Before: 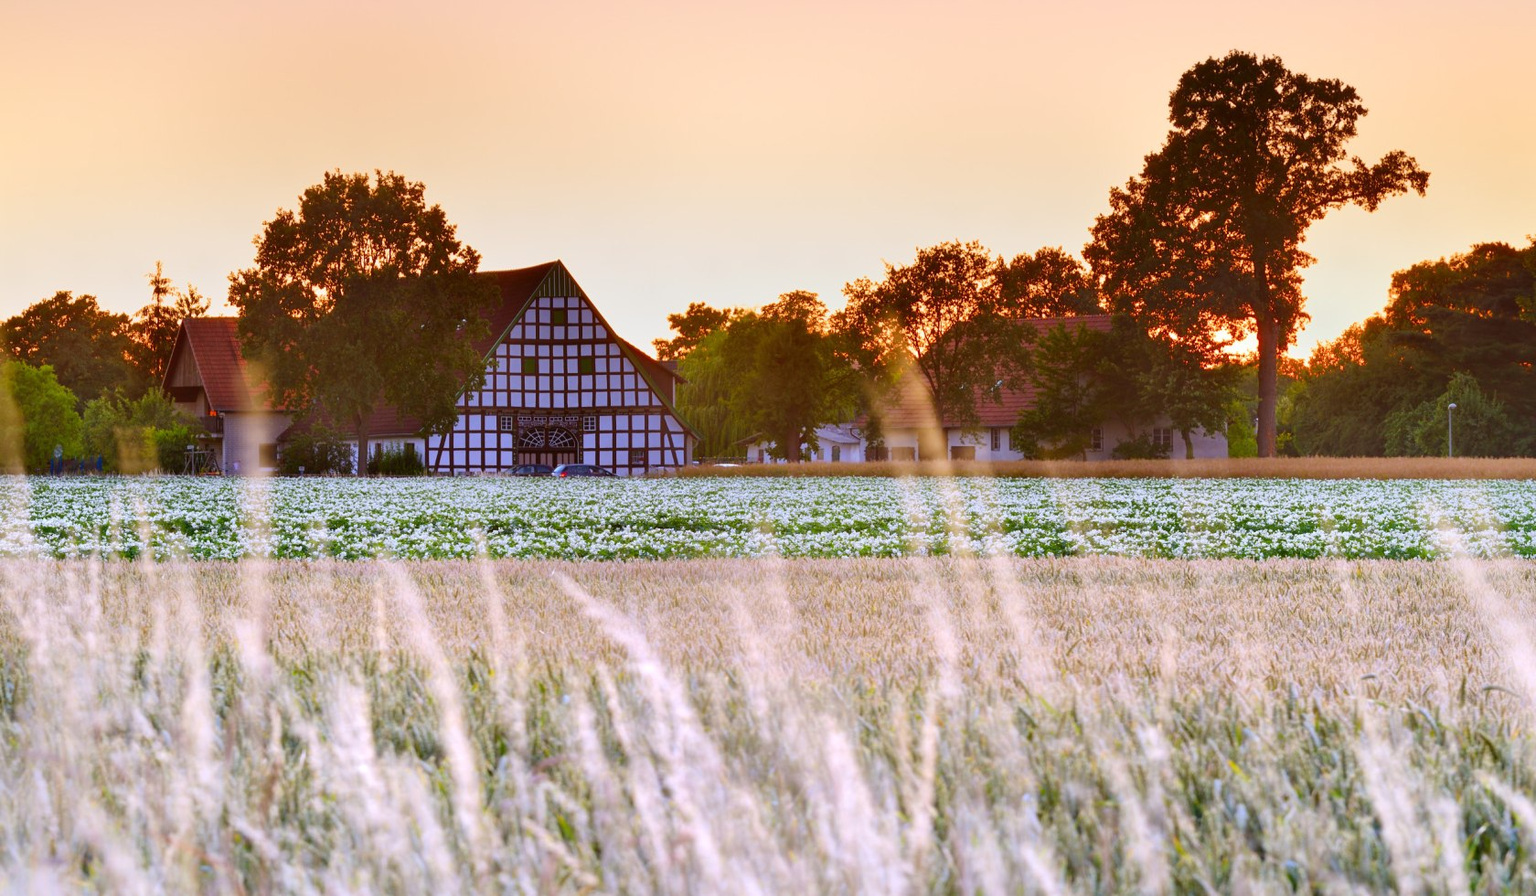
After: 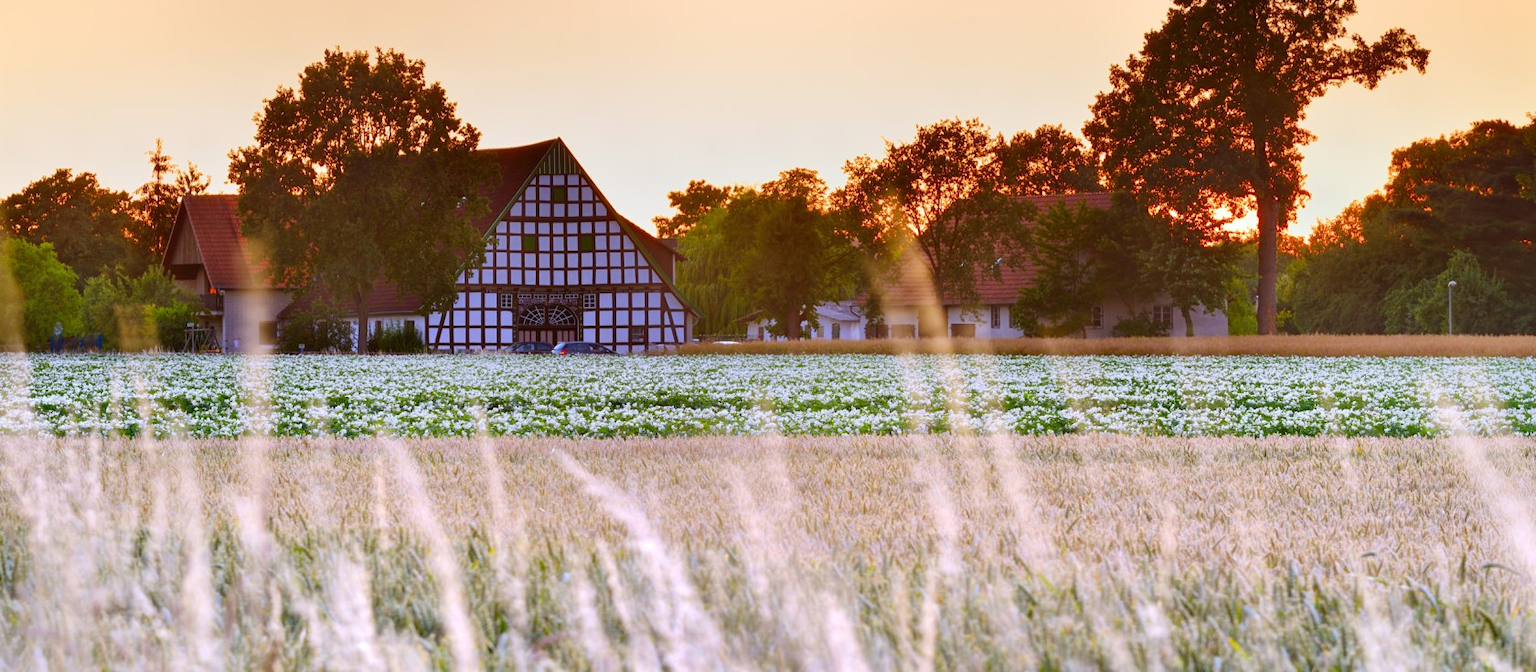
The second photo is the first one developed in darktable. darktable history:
crop: top 13.707%, bottom 11.243%
